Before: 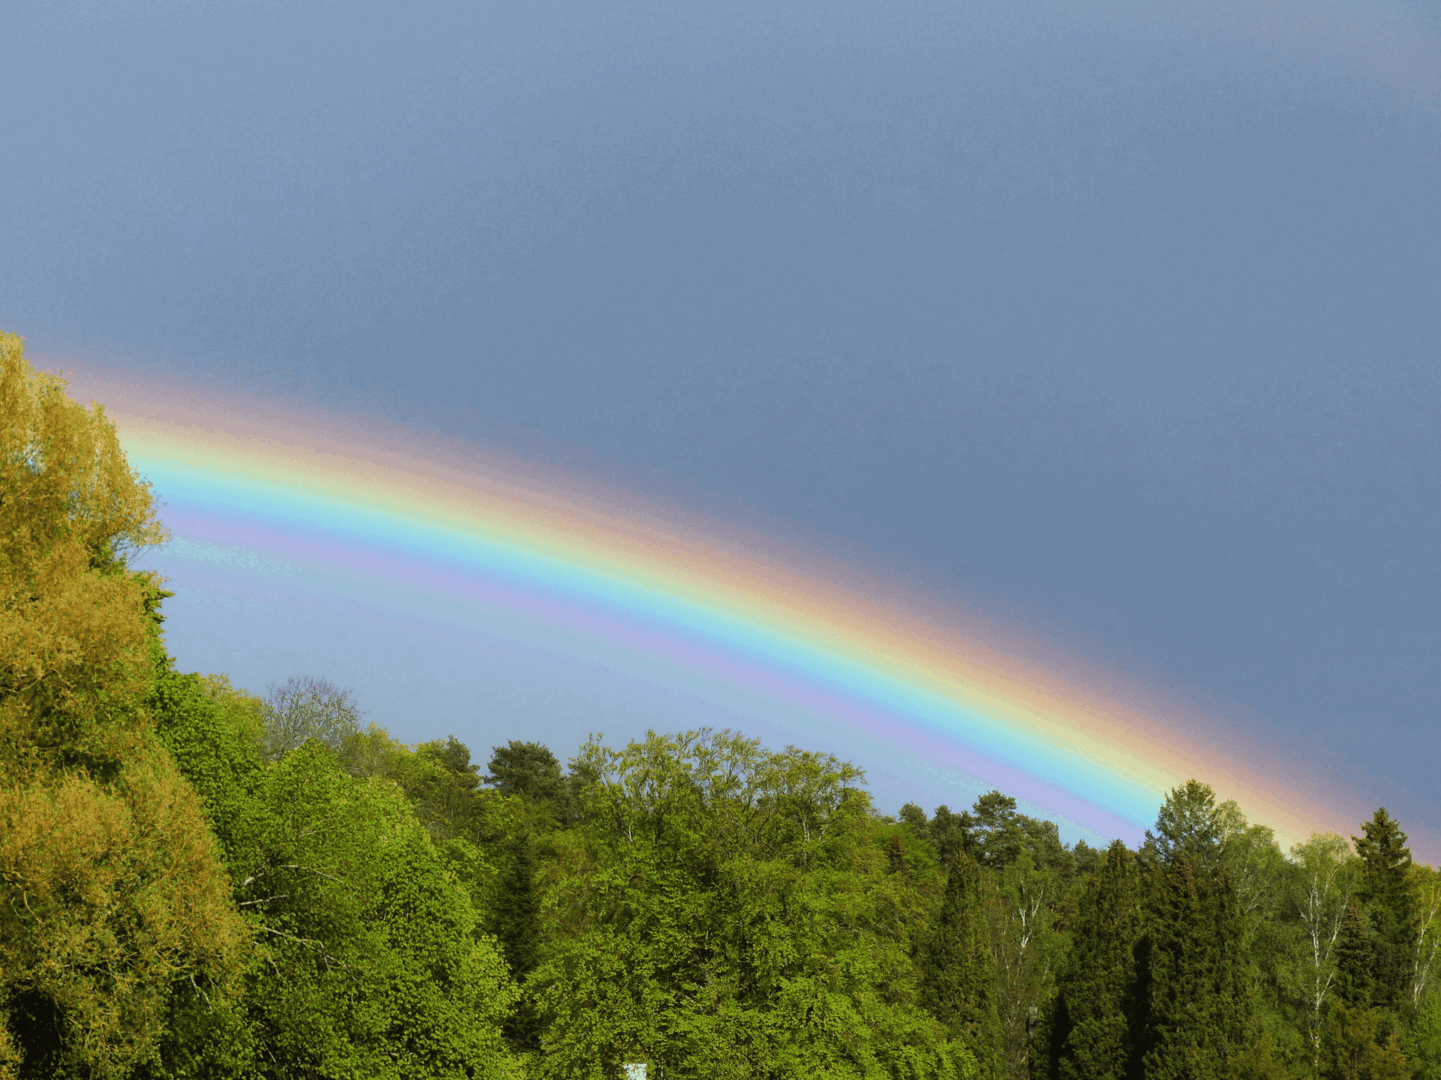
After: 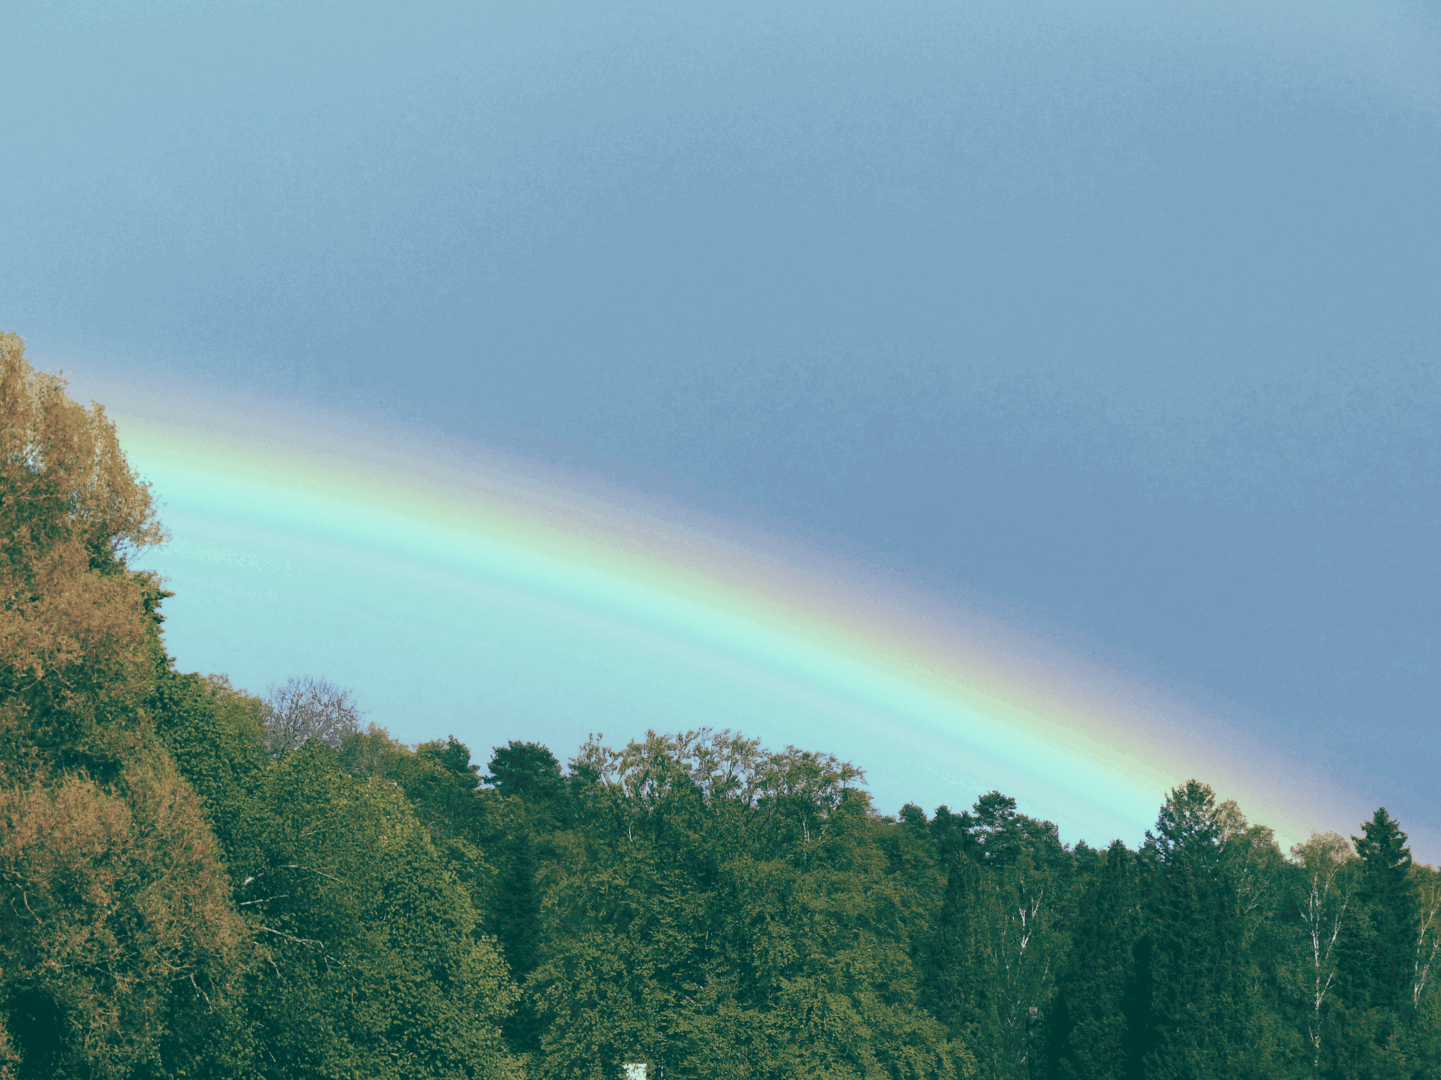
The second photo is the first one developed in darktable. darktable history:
tone curve: curves: ch0 [(0, 0) (0.003, 0.169) (0.011, 0.173) (0.025, 0.177) (0.044, 0.184) (0.069, 0.191) (0.1, 0.199) (0.136, 0.206) (0.177, 0.221) (0.224, 0.248) (0.277, 0.284) (0.335, 0.344) (0.399, 0.413) (0.468, 0.497) (0.543, 0.594) (0.623, 0.691) (0.709, 0.779) (0.801, 0.868) (0.898, 0.931) (1, 1)], preserve colors none
color look up table: target L [91.06, 97.59, 87.8, 86.09, 57.6, 60.14, 52.39, 53.56, 46.57, 39.9, 36.13, 17.63, 201.26, 65.5, 68.62, 64.28, 64.99, 56.59, 44.01, 42.68, 43.39, 39.91, 30.91, 20.22, 13.85, 3.494, 96.88, 79.79, 83.62, 75.74, 78.68, 60.63, 61.86, 52.32, 52.34, 46.41, 48.15, 46.43, 45.75, 30.58, 33.5, 15.86, 15.54, 6.835, 95.96, 78.48, 78.16, 55.32, 27.1], target a [-28.22, -36.57, -14.87, -36.68, -15.23, -17.59, -30.68, 0.729, -3.139, -17.35, -20.83, -52.37, 0, -1.569, -3.717, 20.51, 11.18, 33.04, 47.89, 44.85, 9.394, 17.73, -3.12, 3.989, -42.52, -10.4, -29.46, 1.137, 2.161, -4.27, 12.41, 1.643, 34.44, -2.866, 37.01, 25.22, 10.9, -6.786, 14.19, 17.62, 16.75, -45.76, -40.59, -19.63, -52.36, -24.24, -31.71, -25.17, -24.35], target b [34.55, 16.71, 16.81, 13.35, 29.44, 12.85, 23.2, 21.64, -4.035, 2.171, 9.24, -0.976, -0.001, 34.68, -3.117, 20.49, 9.955, 6.968, 5.515, 20.08, 5.706, 16.35, -6.419, -4.686, -0.551, -1.606, 14.31, -3.093, -5.701, -19.07, -14.81, -14.13, -13.11, -26.09, -29.83, -11.1, -34.07, -39.5, -57.5, -17.84, -40.33, -13.12, -24.96, -16.5, 11.4, -4.948, -13.85, -8.385, -14.33], num patches 49
